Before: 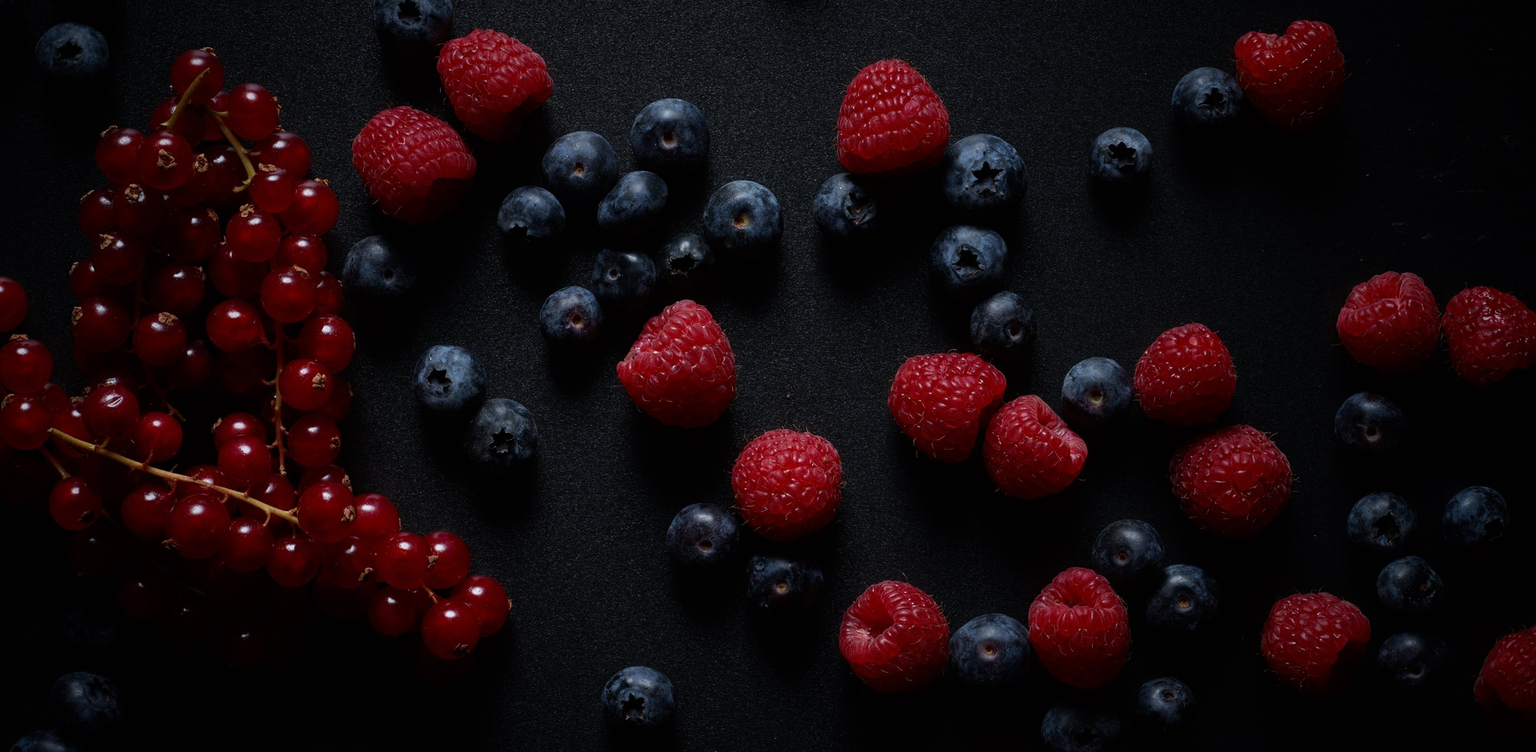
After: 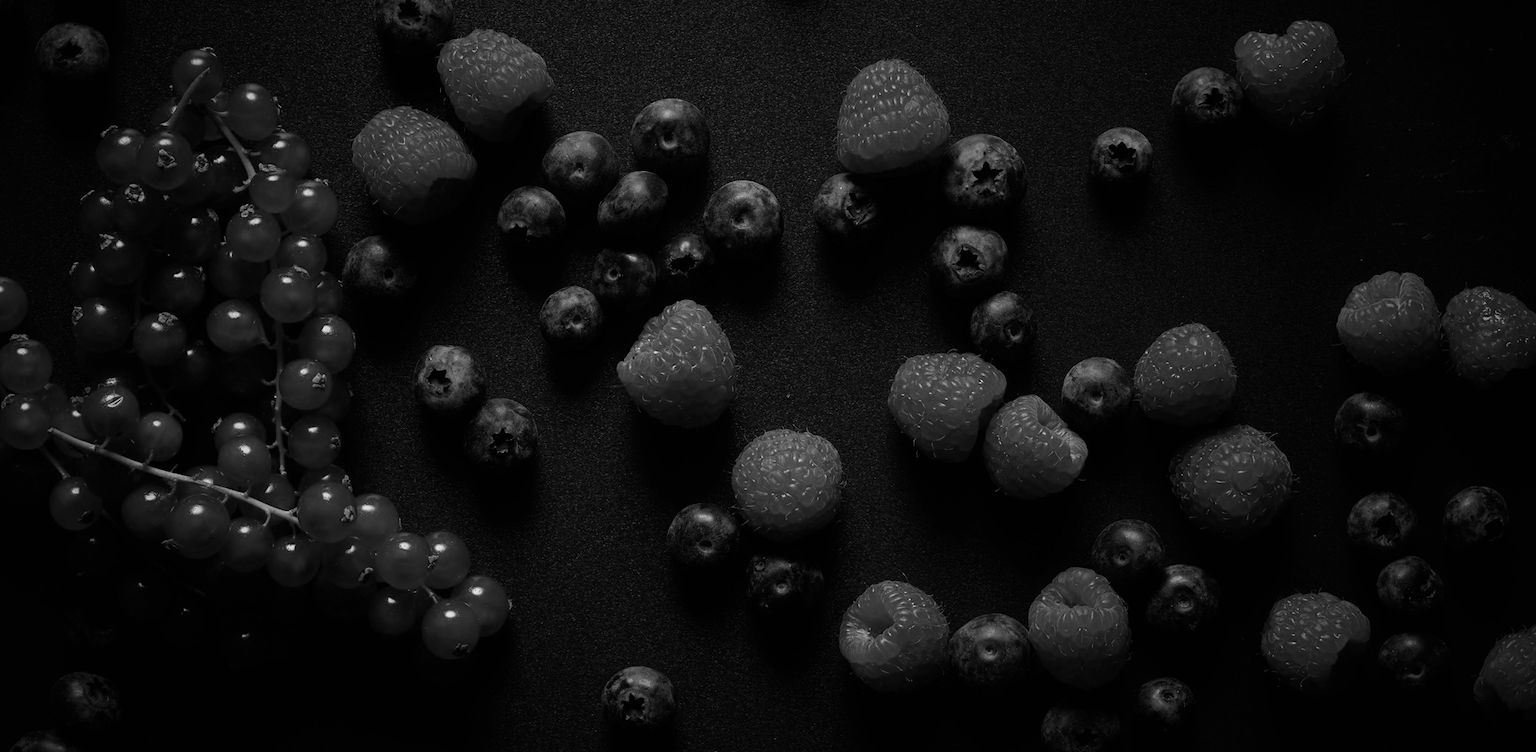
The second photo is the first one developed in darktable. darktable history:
color calibration: output gray [0.714, 0.278, 0, 0], x 0.383, y 0.372, temperature 3898.75 K
